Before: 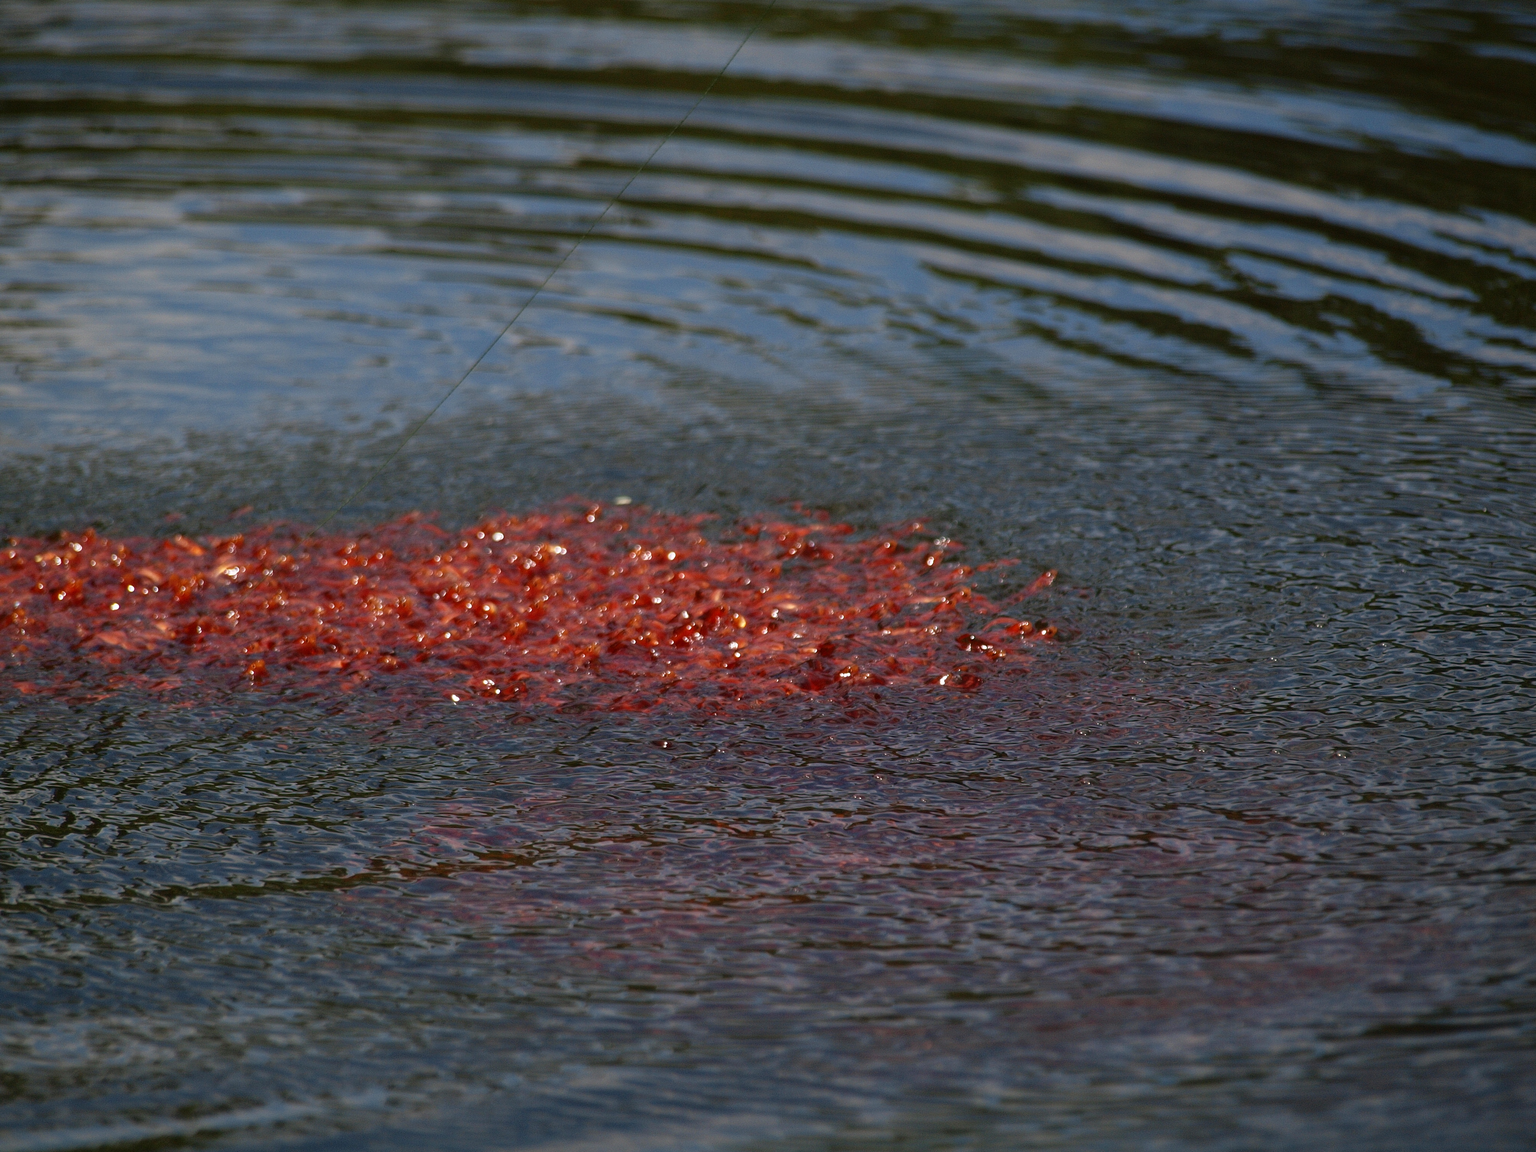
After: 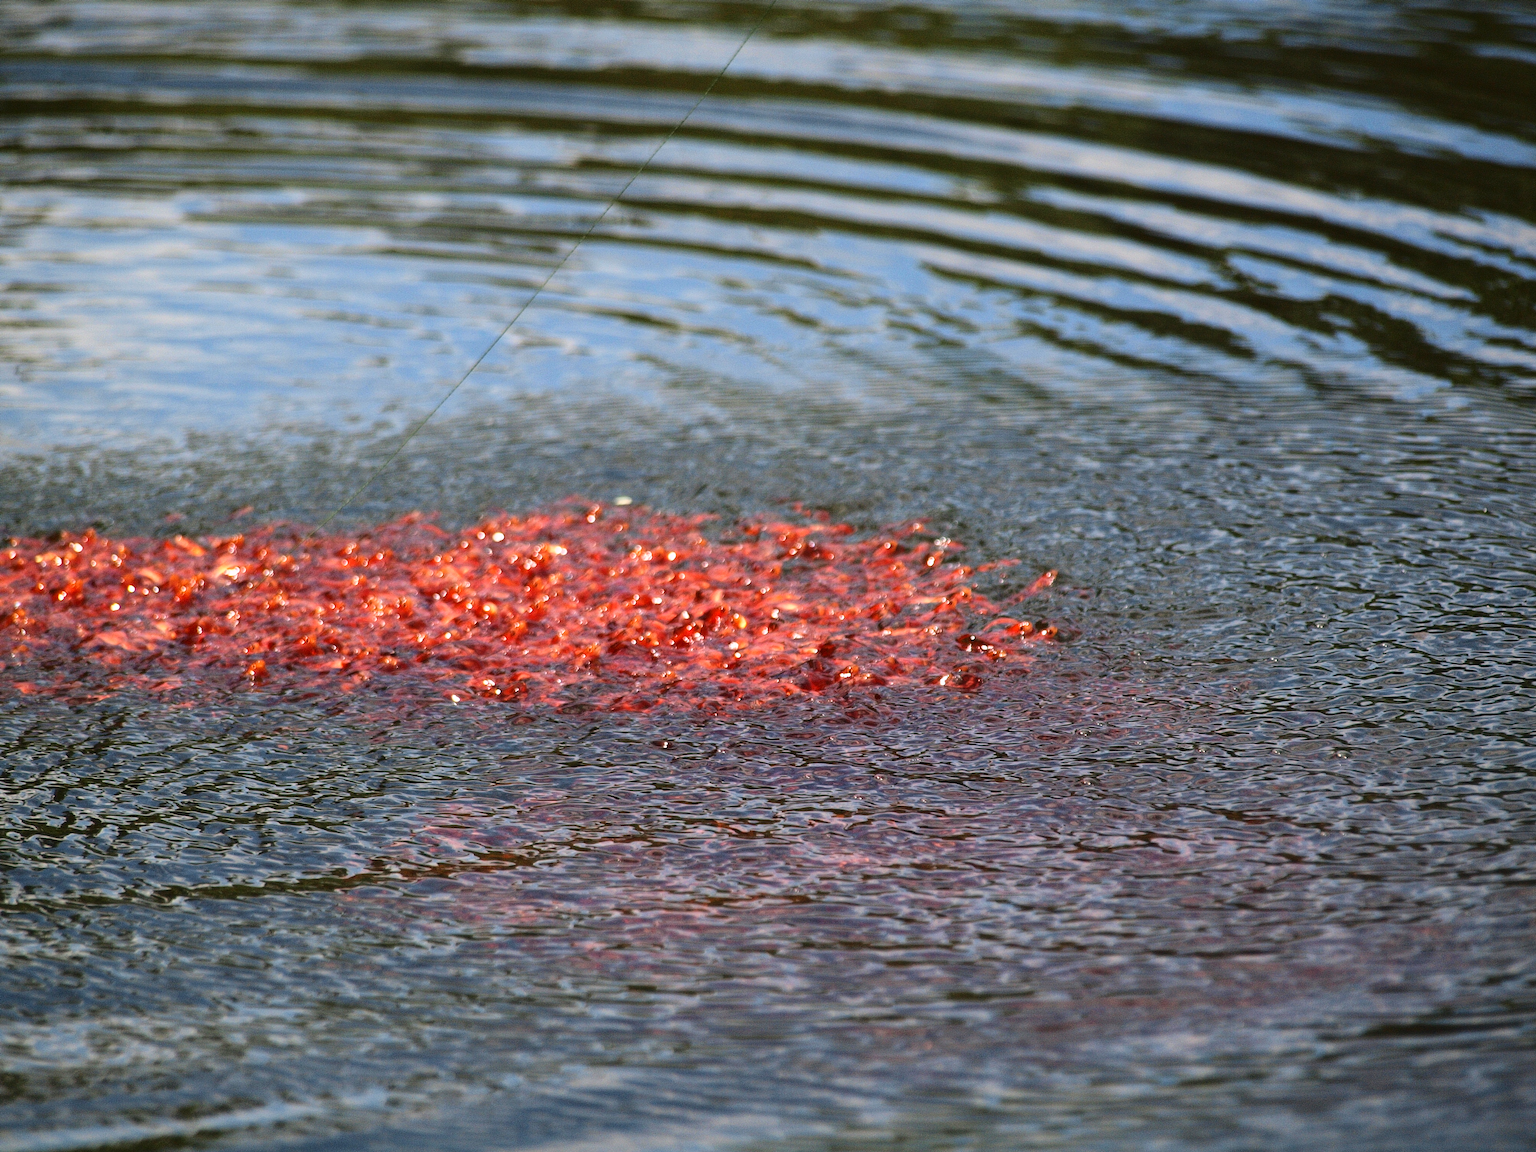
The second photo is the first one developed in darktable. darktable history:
base curve: curves: ch0 [(0, 0) (0.018, 0.026) (0.143, 0.37) (0.33, 0.731) (0.458, 0.853) (0.735, 0.965) (0.905, 0.986) (1, 1)]
